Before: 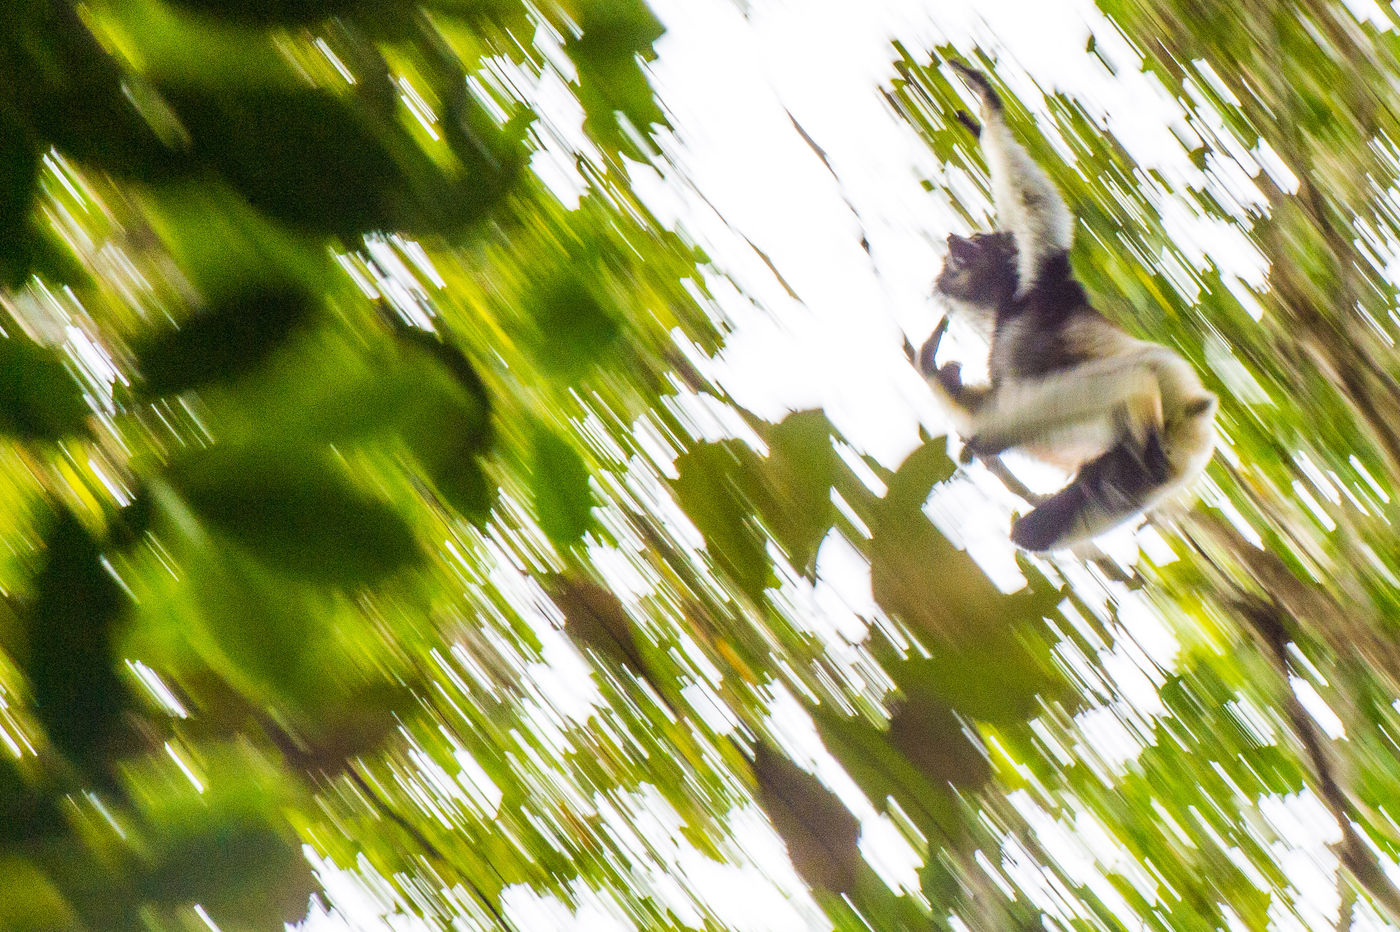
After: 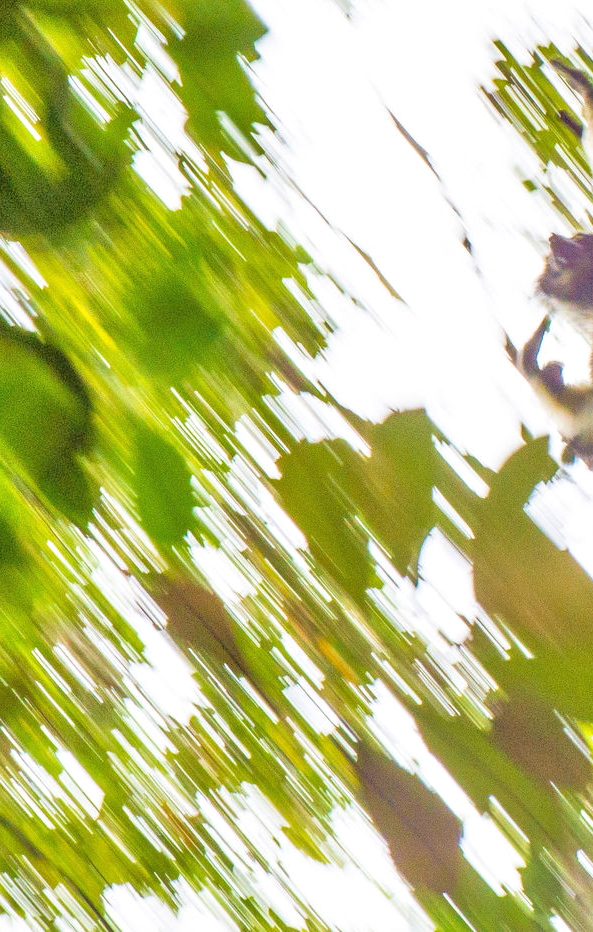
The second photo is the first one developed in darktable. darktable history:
crop: left 28.477%, right 29.143%
tone equalizer: -7 EV 0.142 EV, -6 EV 0.634 EV, -5 EV 1.16 EV, -4 EV 1.29 EV, -3 EV 1.18 EV, -2 EV 0.6 EV, -1 EV 0.167 EV, mask exposure compensation -0.489 EV
velvia: on, module defaults
